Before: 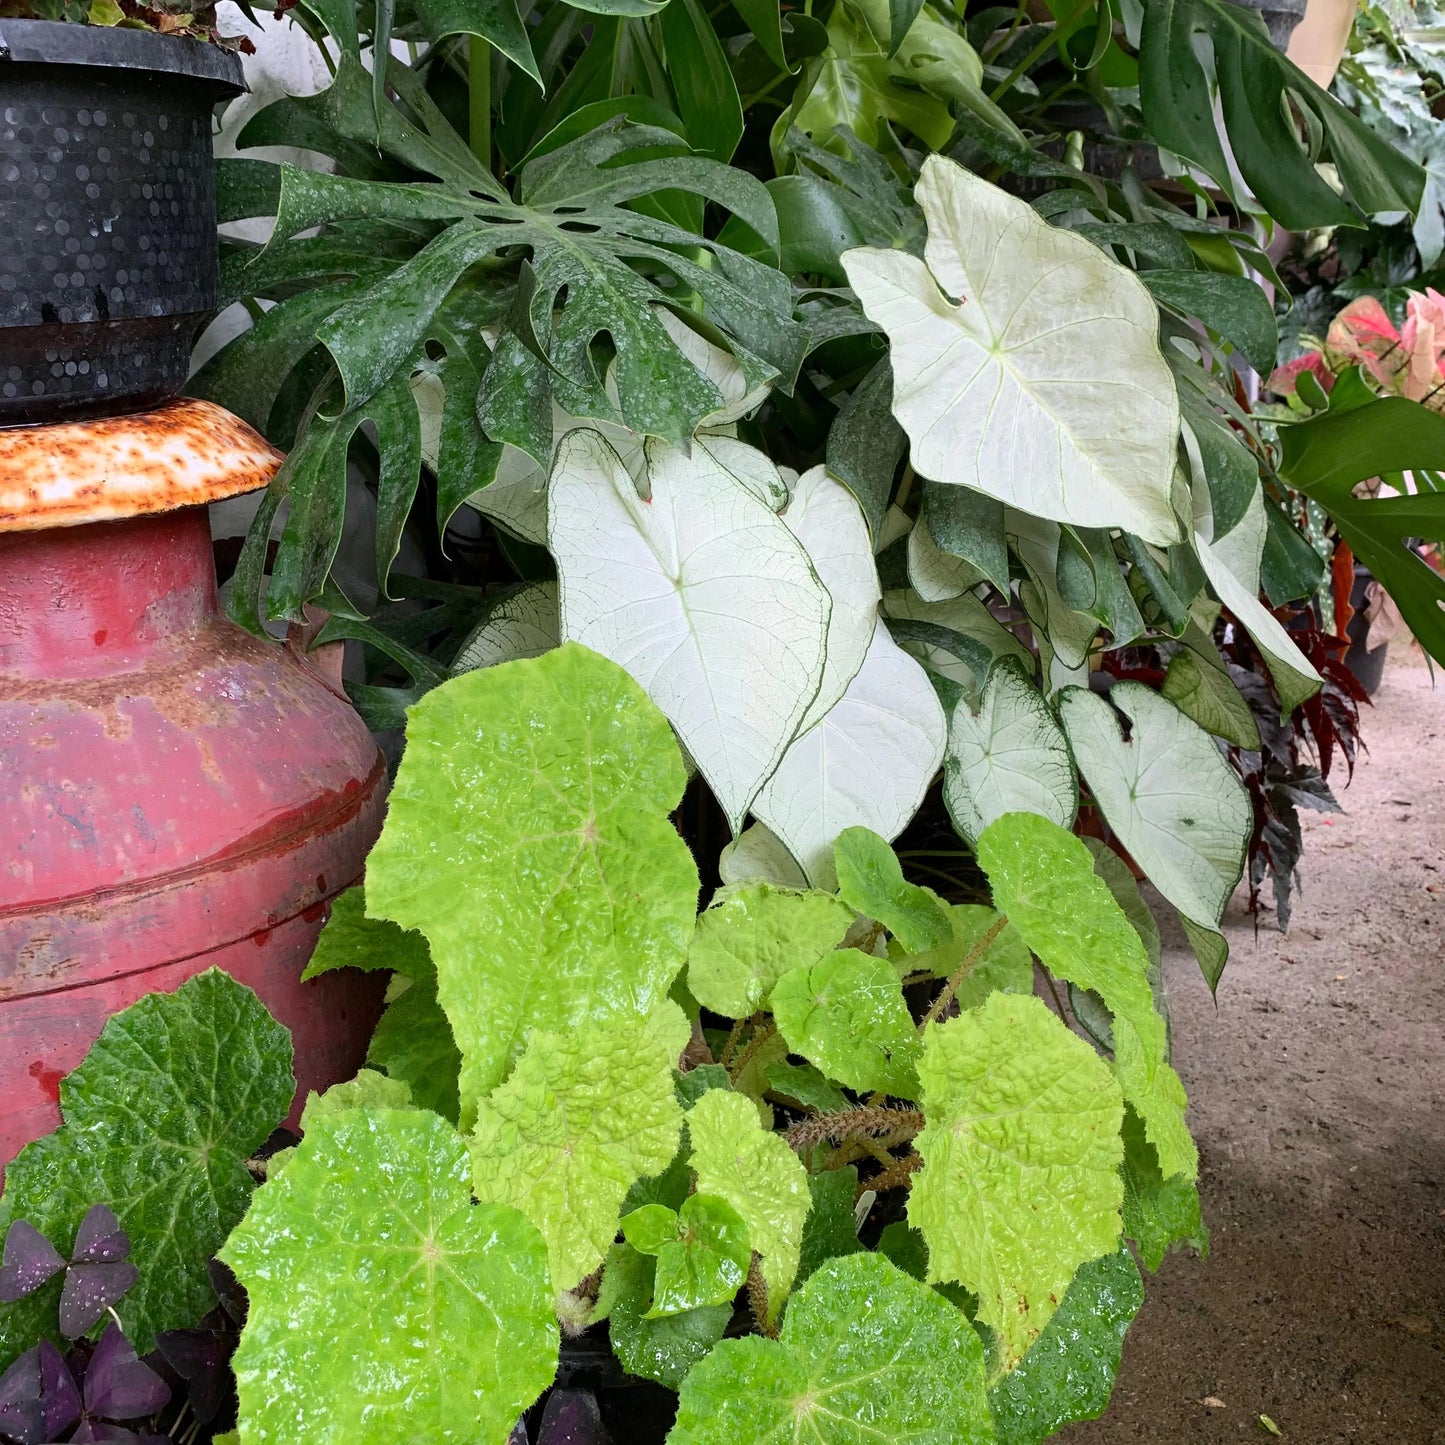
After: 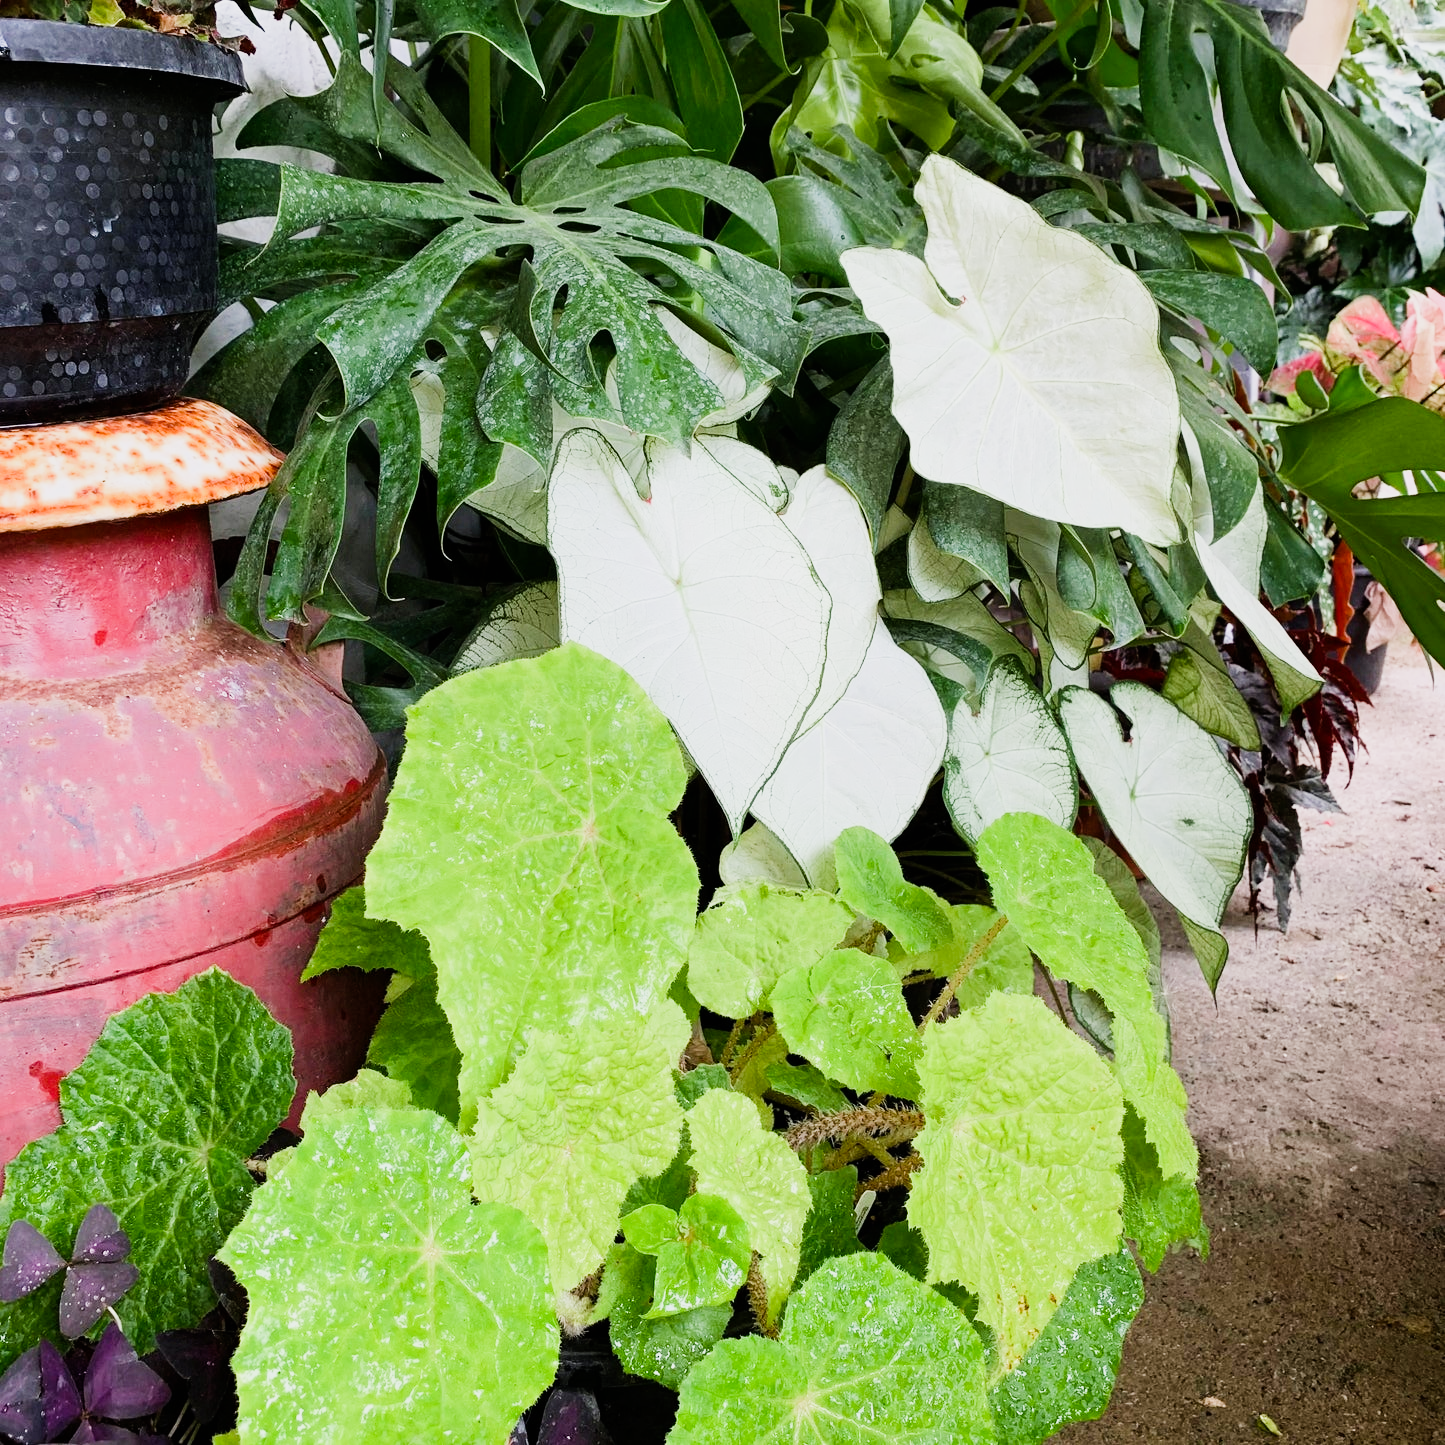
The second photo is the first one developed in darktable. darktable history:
sigmoid: on, module defaults
exposure: black level correction 0, exposure 0.7 EV, compensate highlight preservation false
